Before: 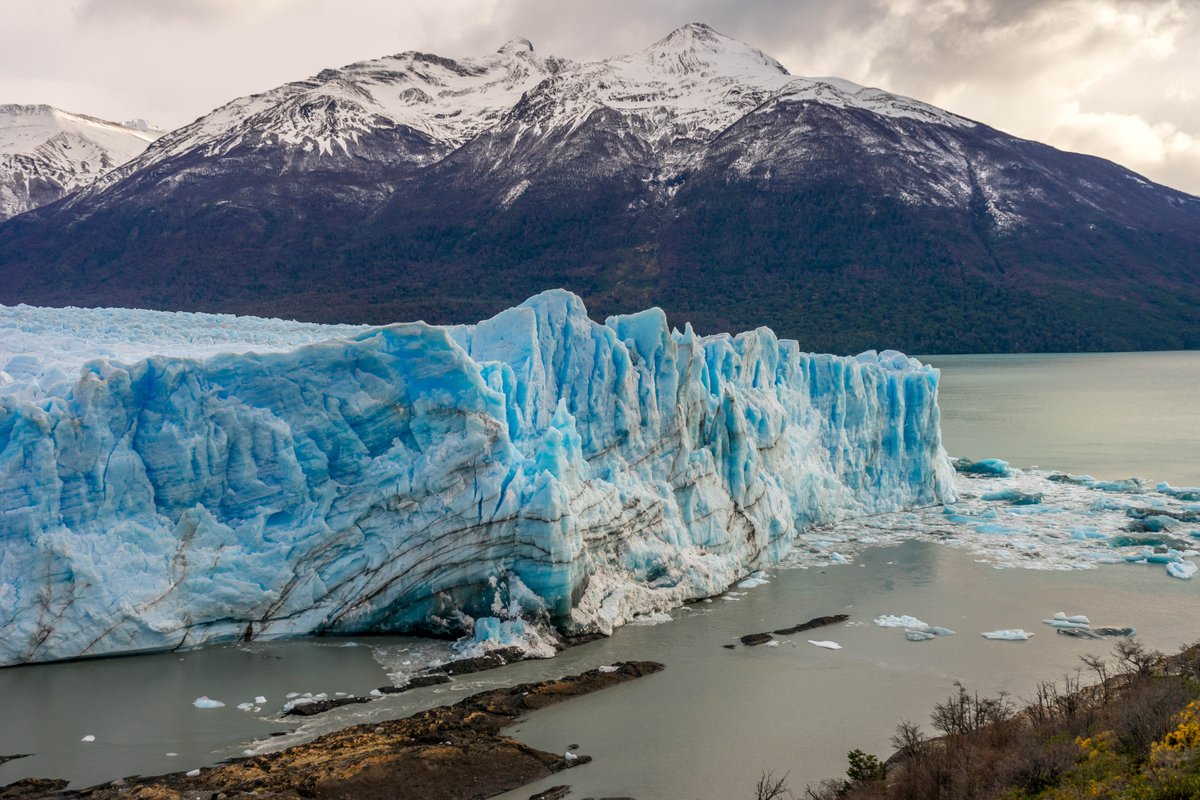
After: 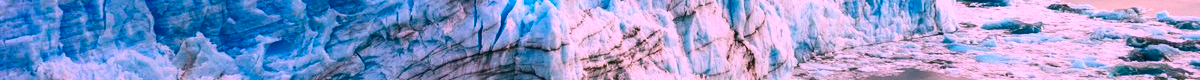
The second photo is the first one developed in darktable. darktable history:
contrast brightness saturation: contrast 0.28
crop and rotate: top 59.084%, bottom 30.916%
color correction: highlights a* 19.5, highlights b* -11.53, saturation 1.69
color zones: curves: ch1 [(0, 0.523) (0.143, 0.545) (0.286, 0.52) (0.429, 0.506) (0.571, 0.503) (0.714, 0.503) (0.857, 0.508) (1, 0.523)]
